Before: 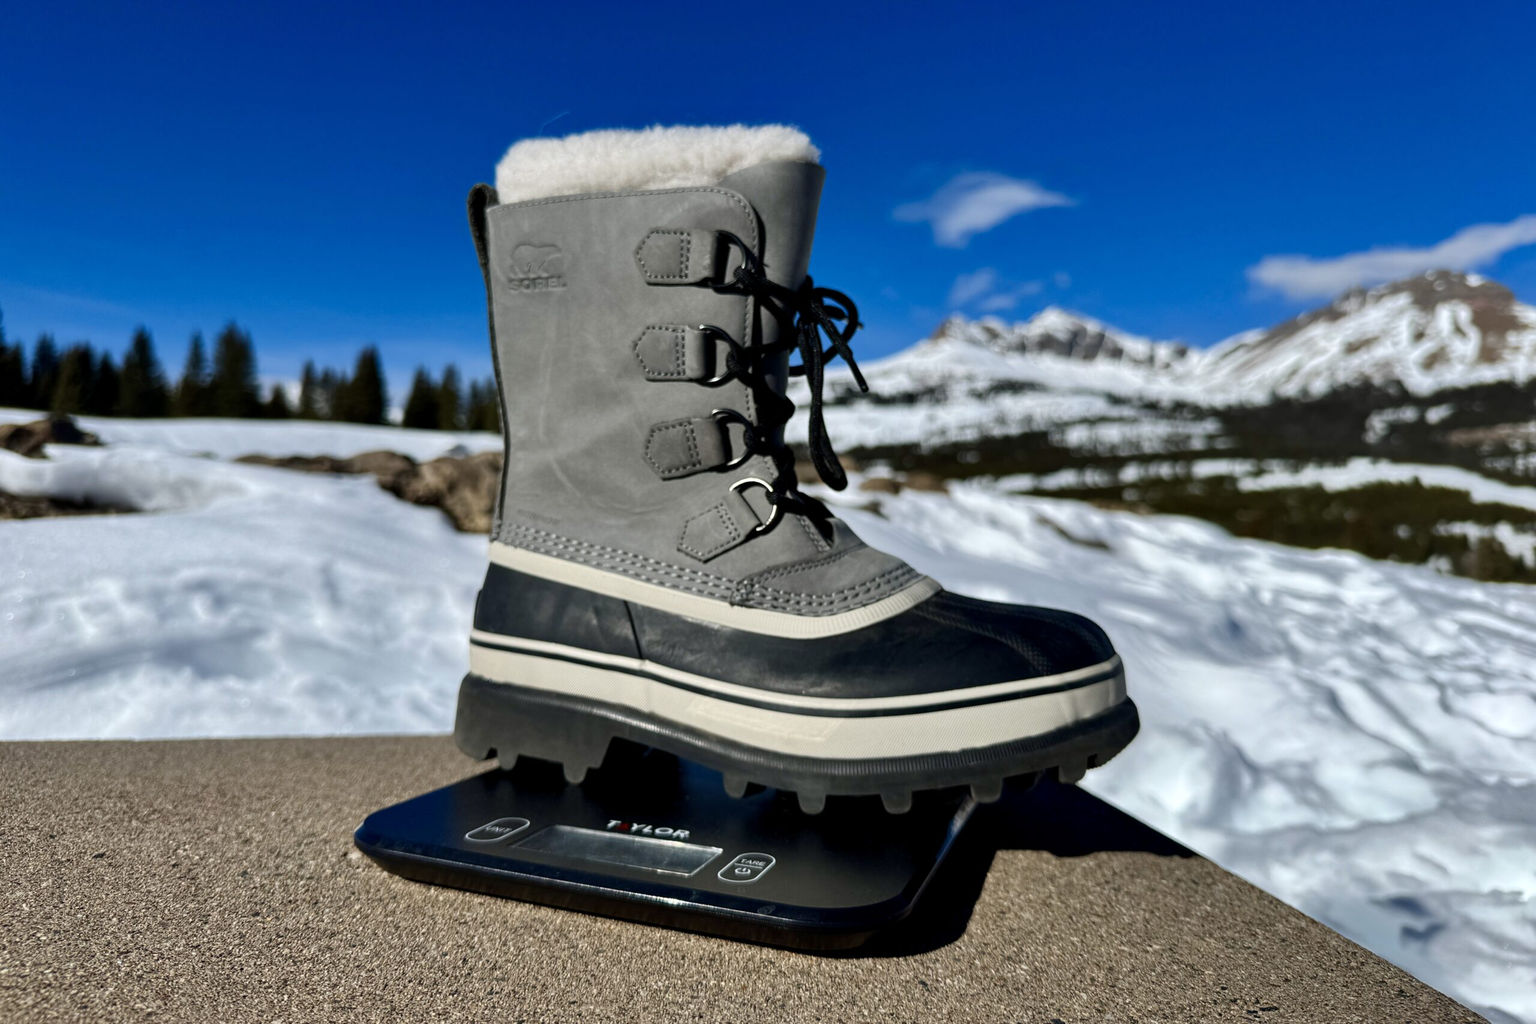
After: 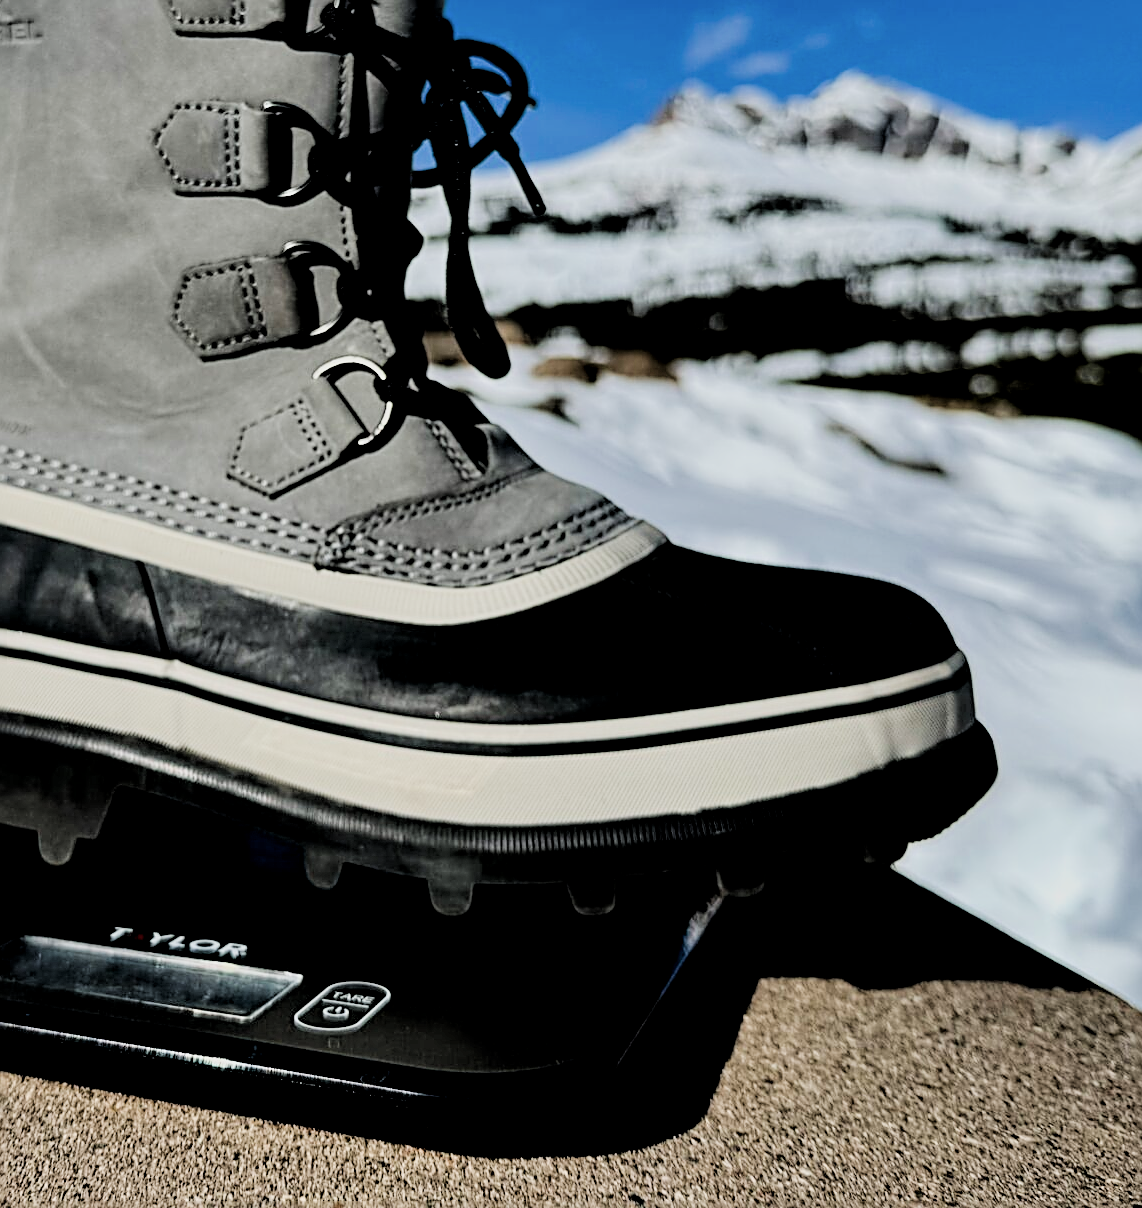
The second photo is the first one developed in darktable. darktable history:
crop: left 35.236%, top 25.833%, right 20.149%, bottom 3.355%
exposure: black level correction 0.003, exposure 0.381 EV, compensate highlight preservation false
filmic rgb: black relative exposure -3.14 EV, white relative exposure 7.06 EV, threshold 3.02 EV, hardness 1.49, contrast 1.352, enable highlight reconstruction true
local contrast: highlights 104%, shadows 100%, detail 119%, midtone range 0.2
sharpen: radius 2.605, amount 0.694
contrast brightness saturation: saturation -0.067
